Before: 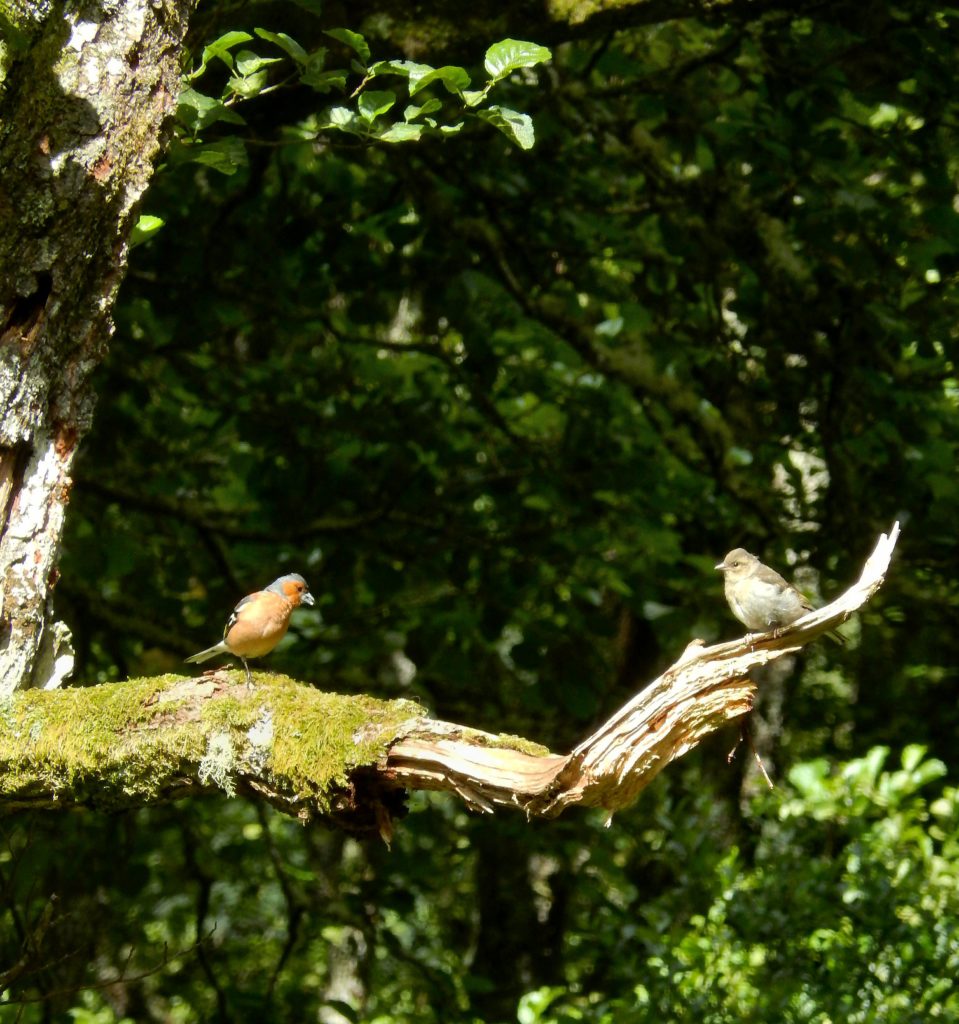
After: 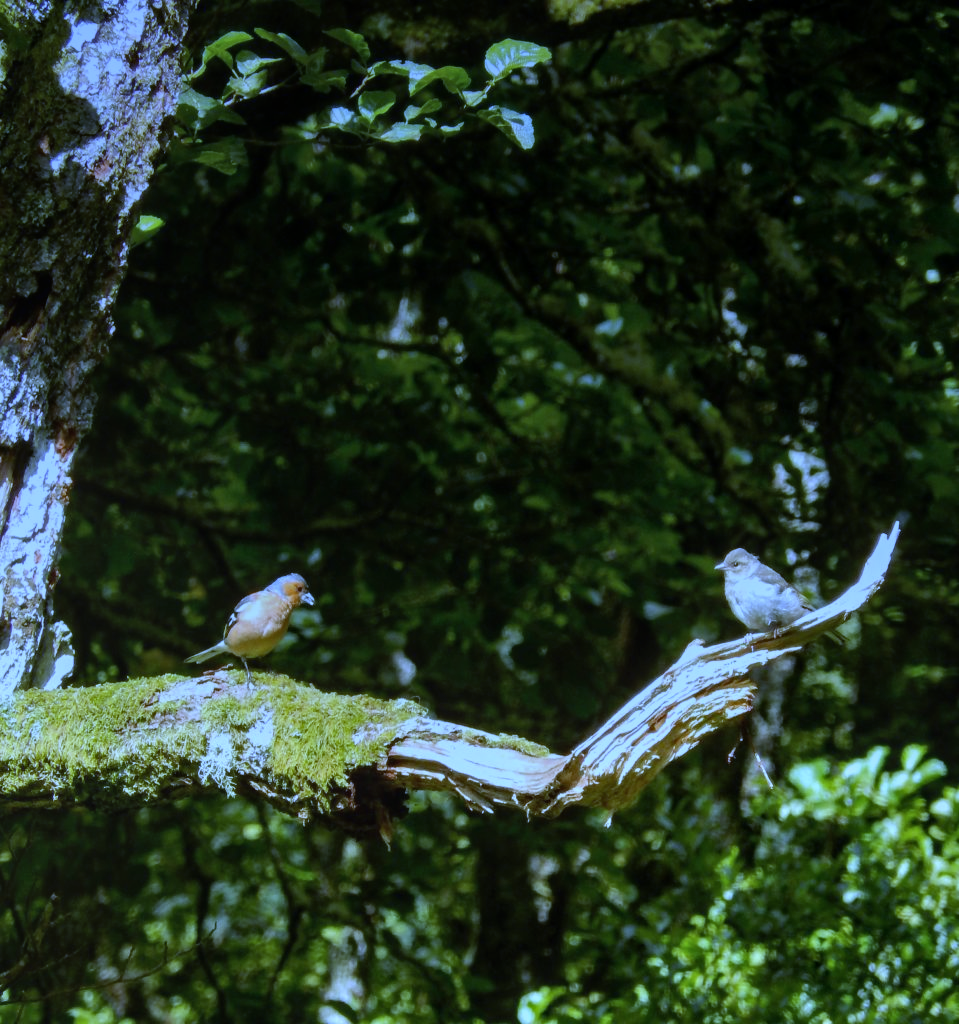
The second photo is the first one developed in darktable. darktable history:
white balance: red 0.766, blue 1.537
graduated density: hue 238.83°, saturation 50%
local contrast: detail 110%
contrast brightness saturation: contrast 0.01, saturation -0.05
